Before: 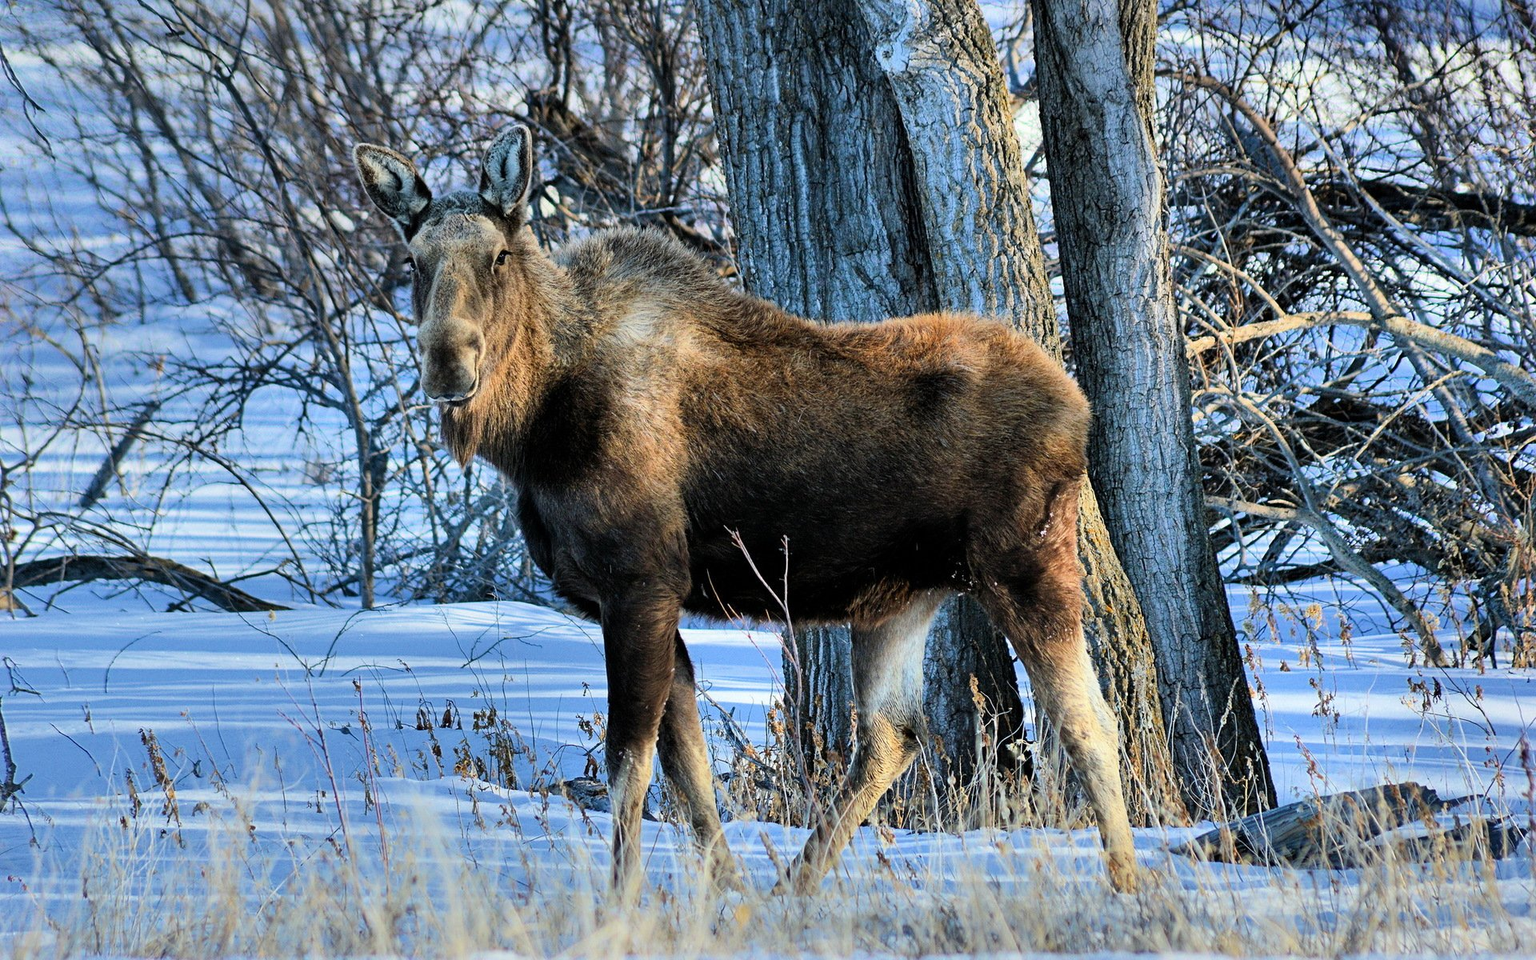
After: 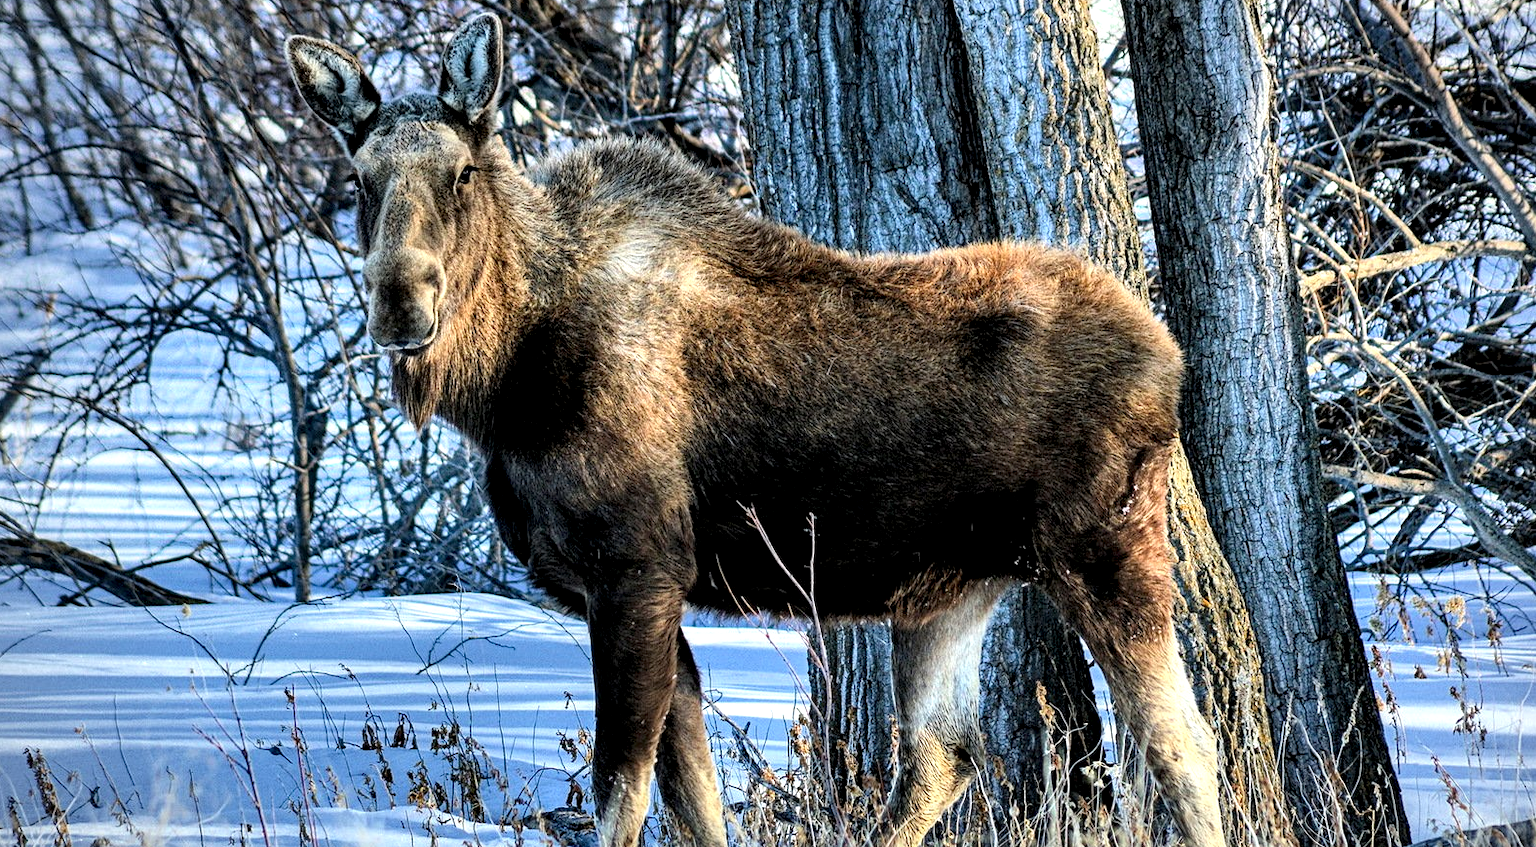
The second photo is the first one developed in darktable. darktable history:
exposure: exposure 0.178 EV, compensate exposure bias true, compensate highlight preservation false
local contrast: highlights 60%, shadows 62%, detail 160%
crop: left 7.768%, top 11.973%, right 10.118%, bottom 15.47%
vignetting: fall-off radius 61.14%
